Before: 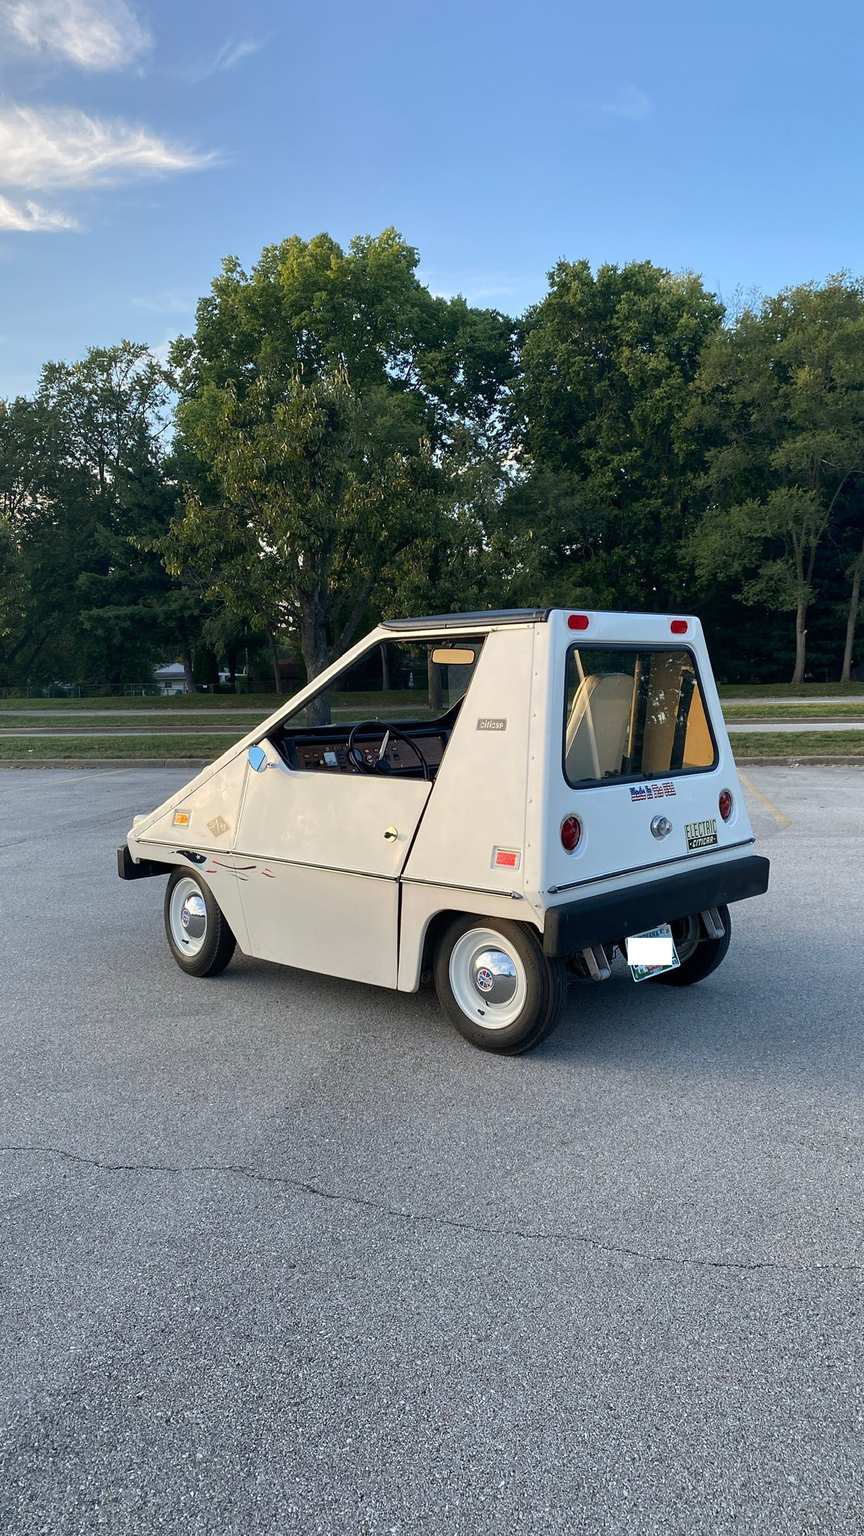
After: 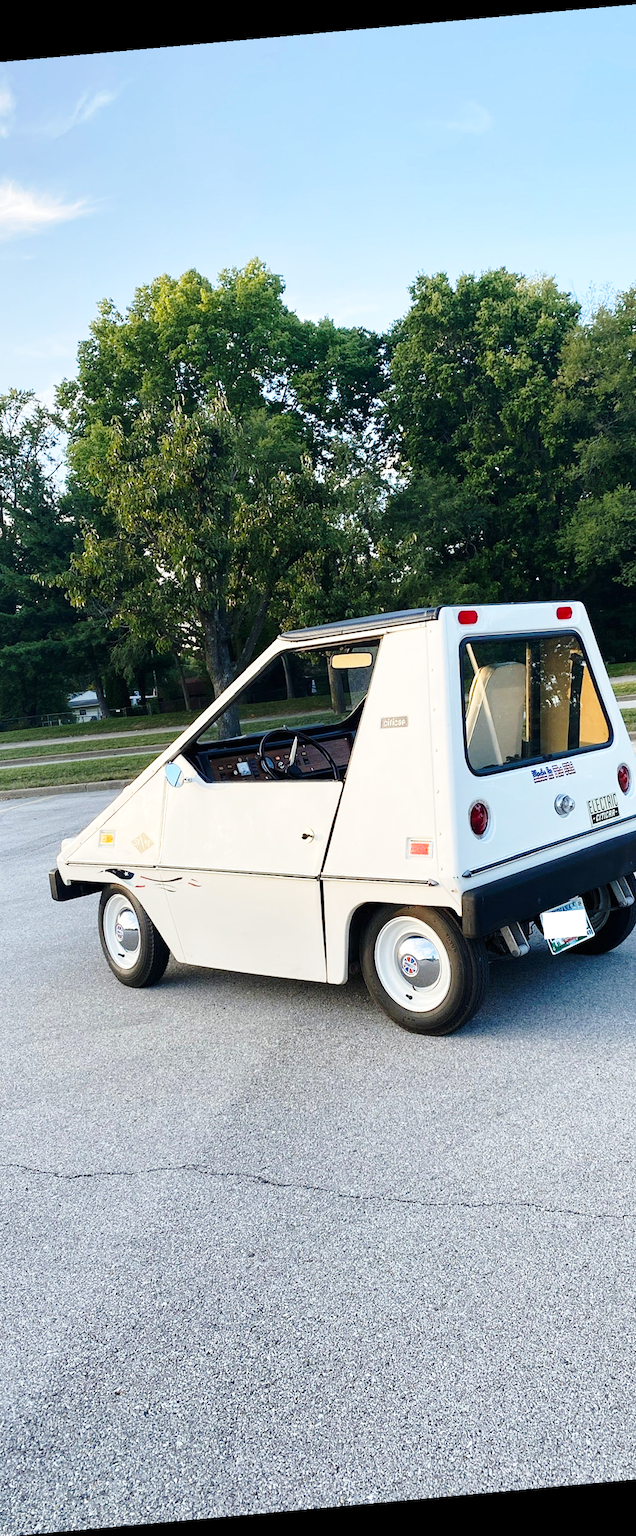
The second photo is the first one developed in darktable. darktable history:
crop and rotate: left 14.385%, right 18.948%
rotate and perspective: rotation -5.2°, automatic cropping off
exposure: exposure 0.2 EV, compensate highlight preservation false
base curve: curves: ch0 [(0, 0) (0.028, 0.03) (0.121, 0.232) (0.46, 0.748) (0.859, 0.968) (1, 1)], preserve colors none
